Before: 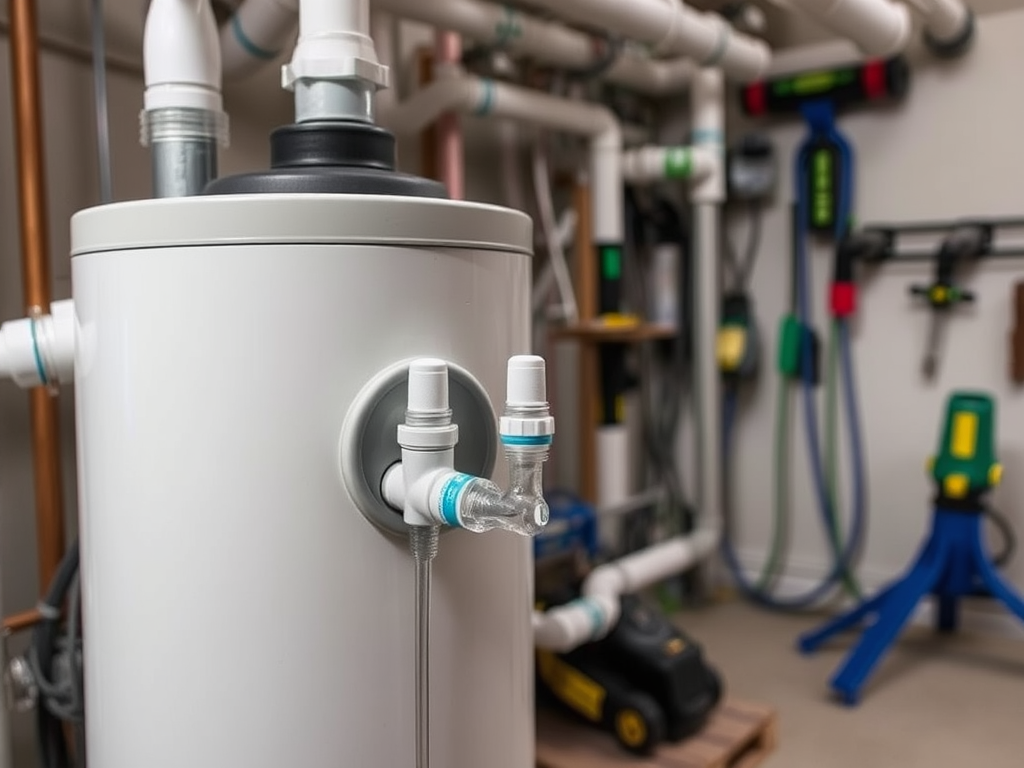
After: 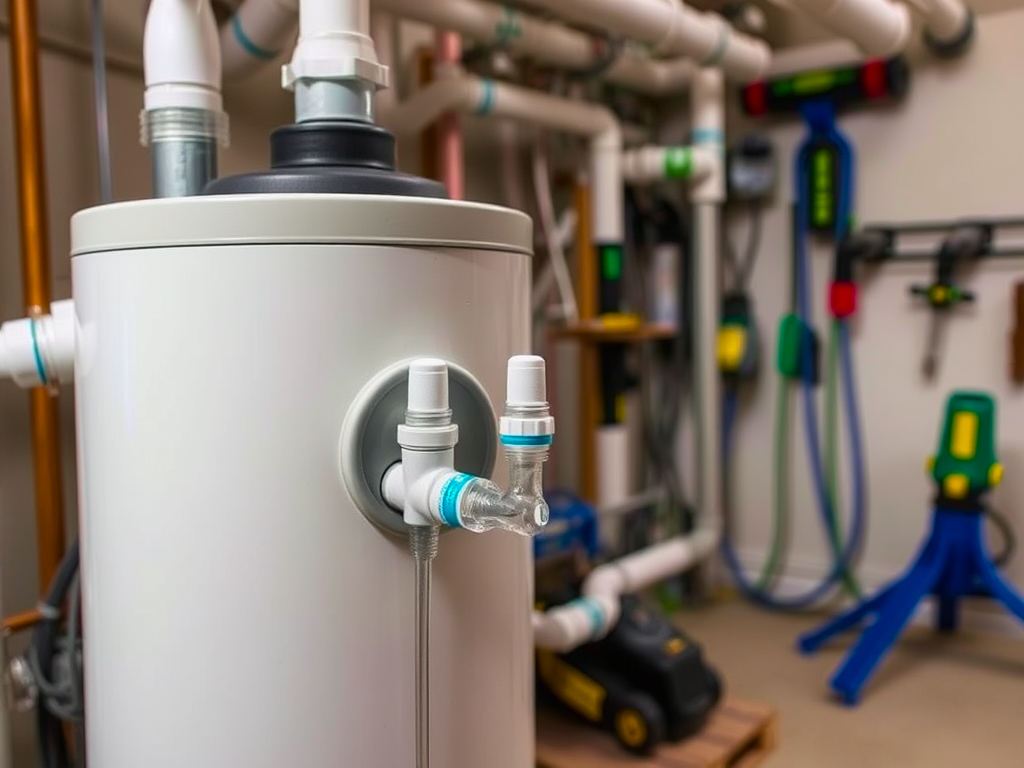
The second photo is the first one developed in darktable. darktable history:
color balance rgb: linear chroma grading › global chroma 15%, perceptual saturation grading › global saturation 30%
velvia: on, module defaults
